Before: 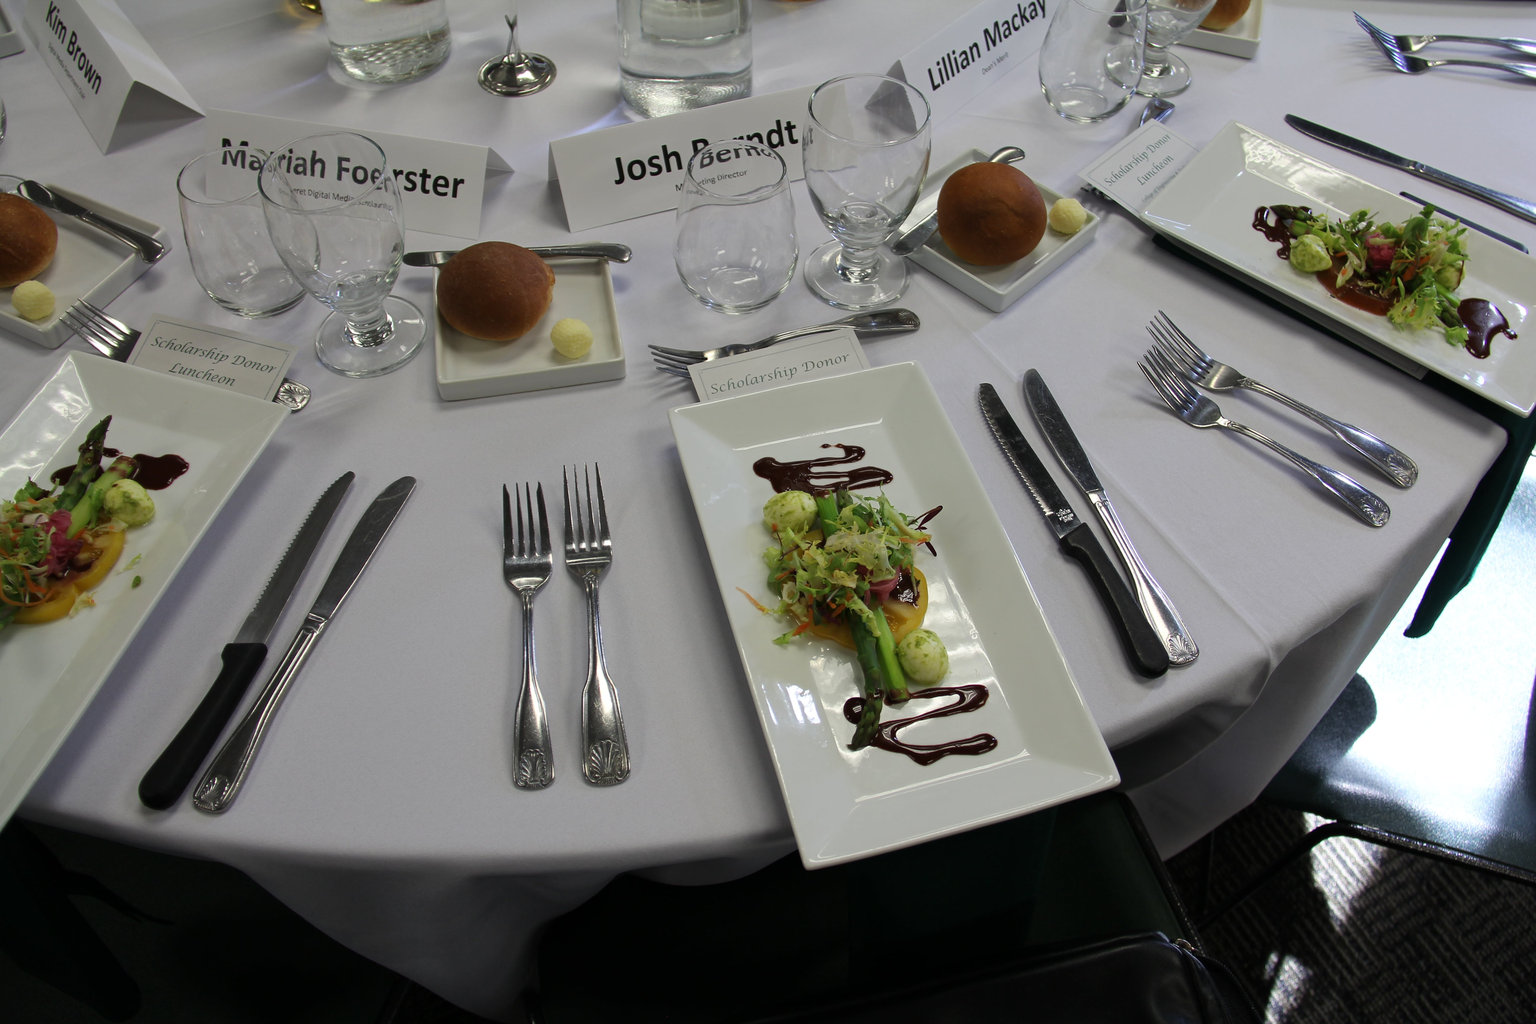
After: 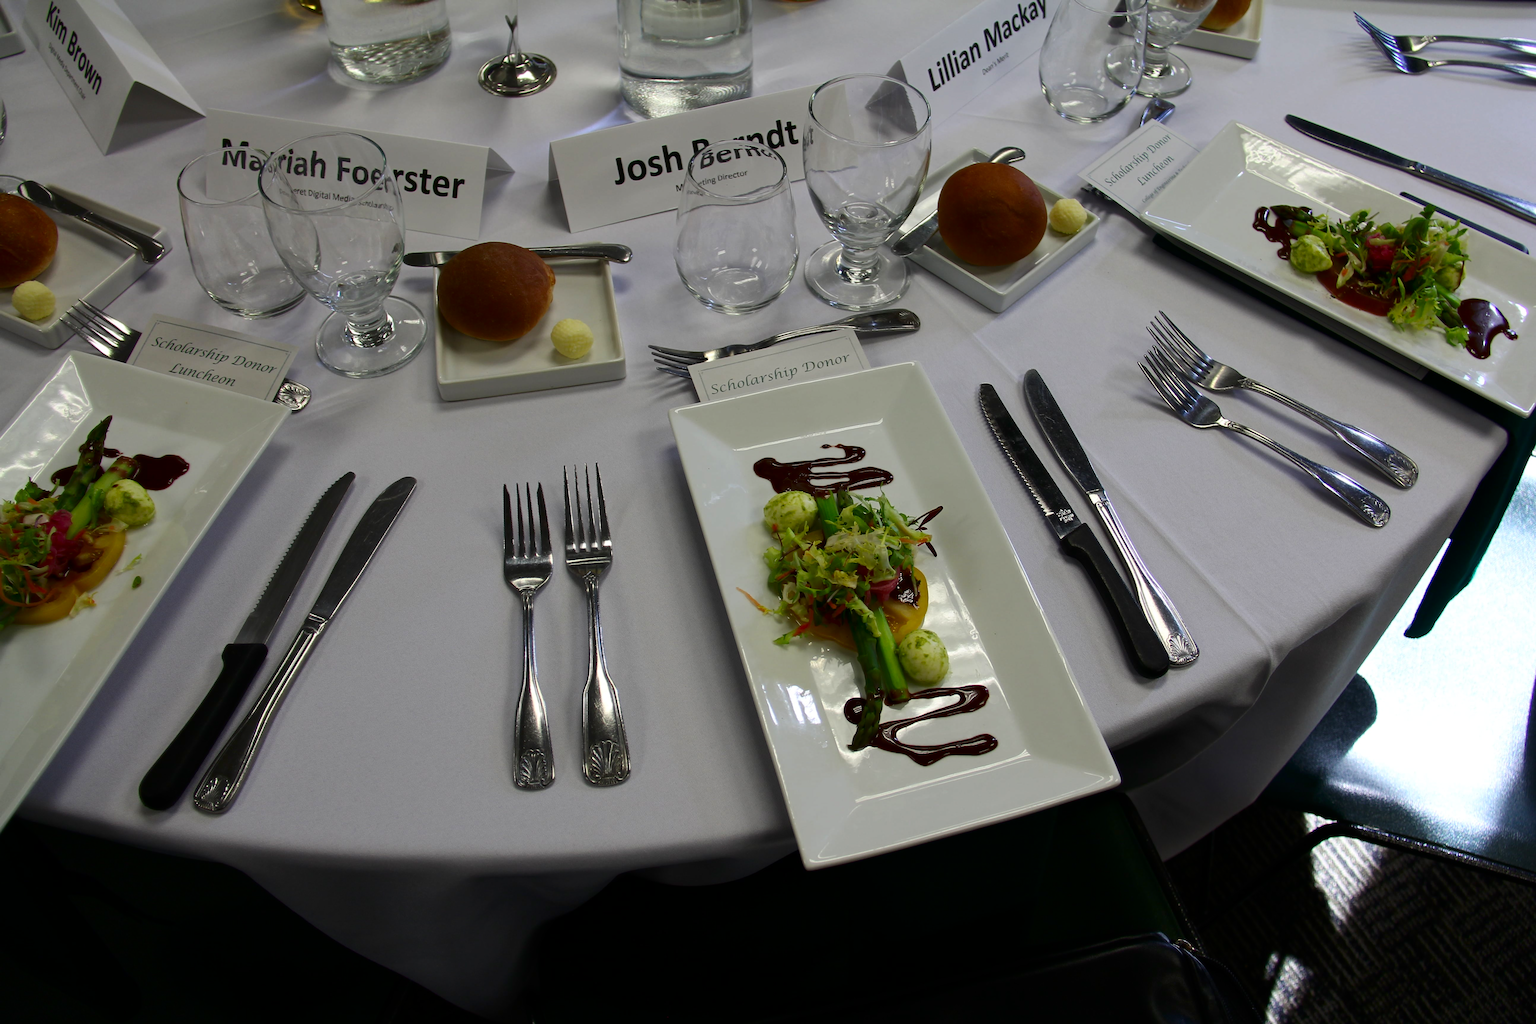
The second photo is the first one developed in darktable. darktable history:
contrast brightness saturation: contrast 0.117, brightness -0.125, saturation 0.2
